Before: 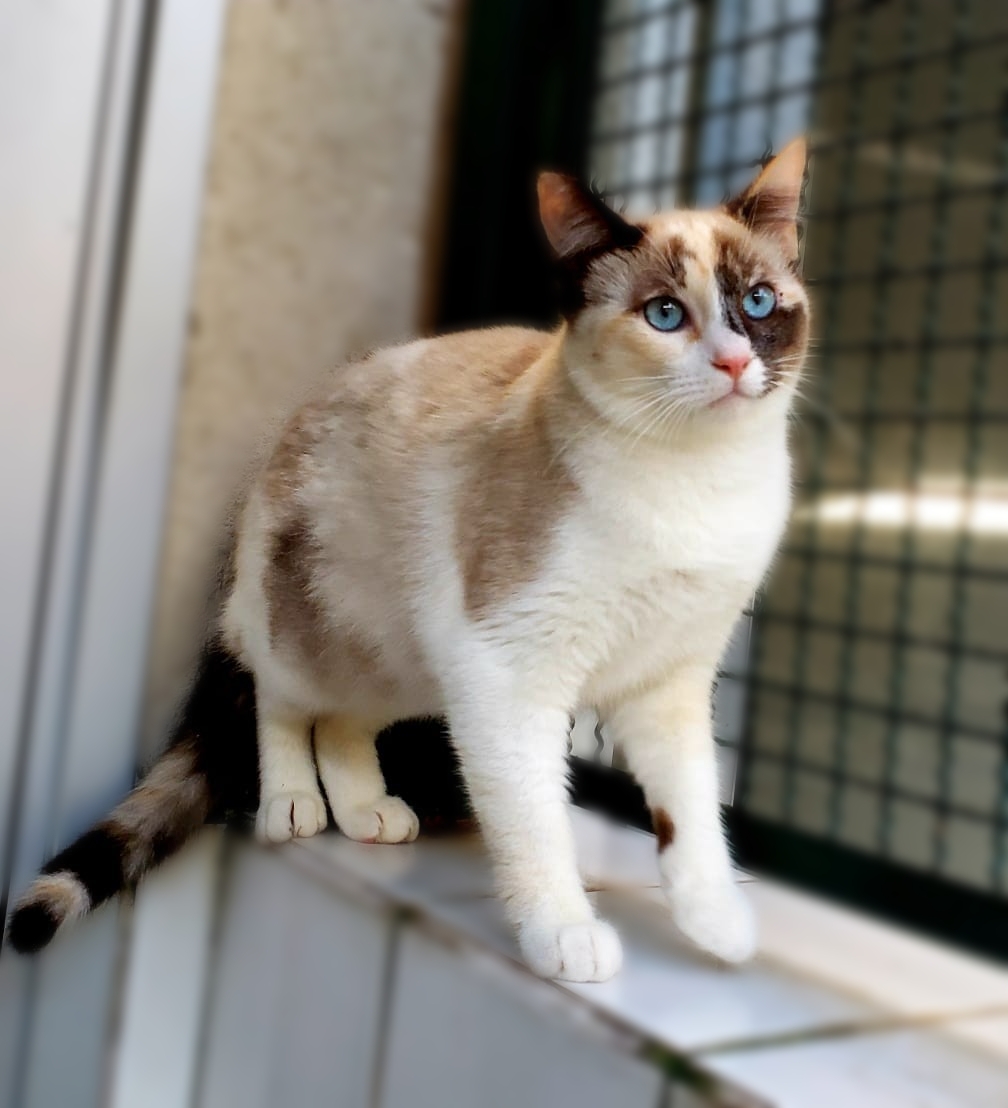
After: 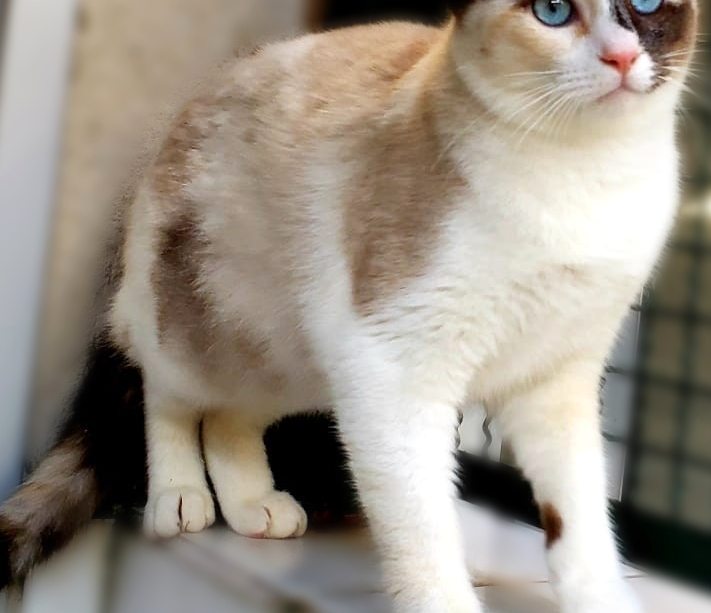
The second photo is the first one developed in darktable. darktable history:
crop: left 11.123%, top 27.61%, right 18.3%, bottom 17.034%
exposure: exposure 0.2 EV, compensate highlight preservation false
